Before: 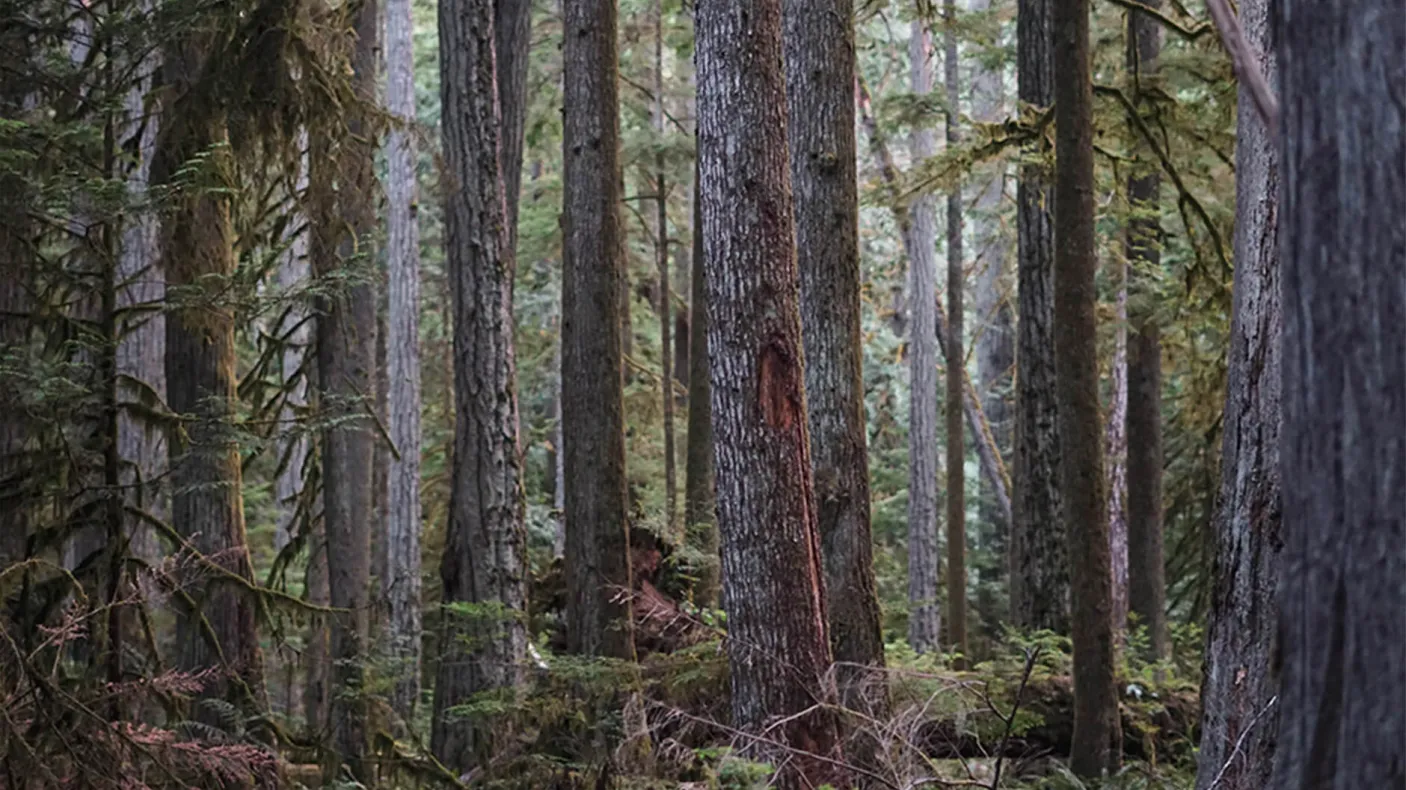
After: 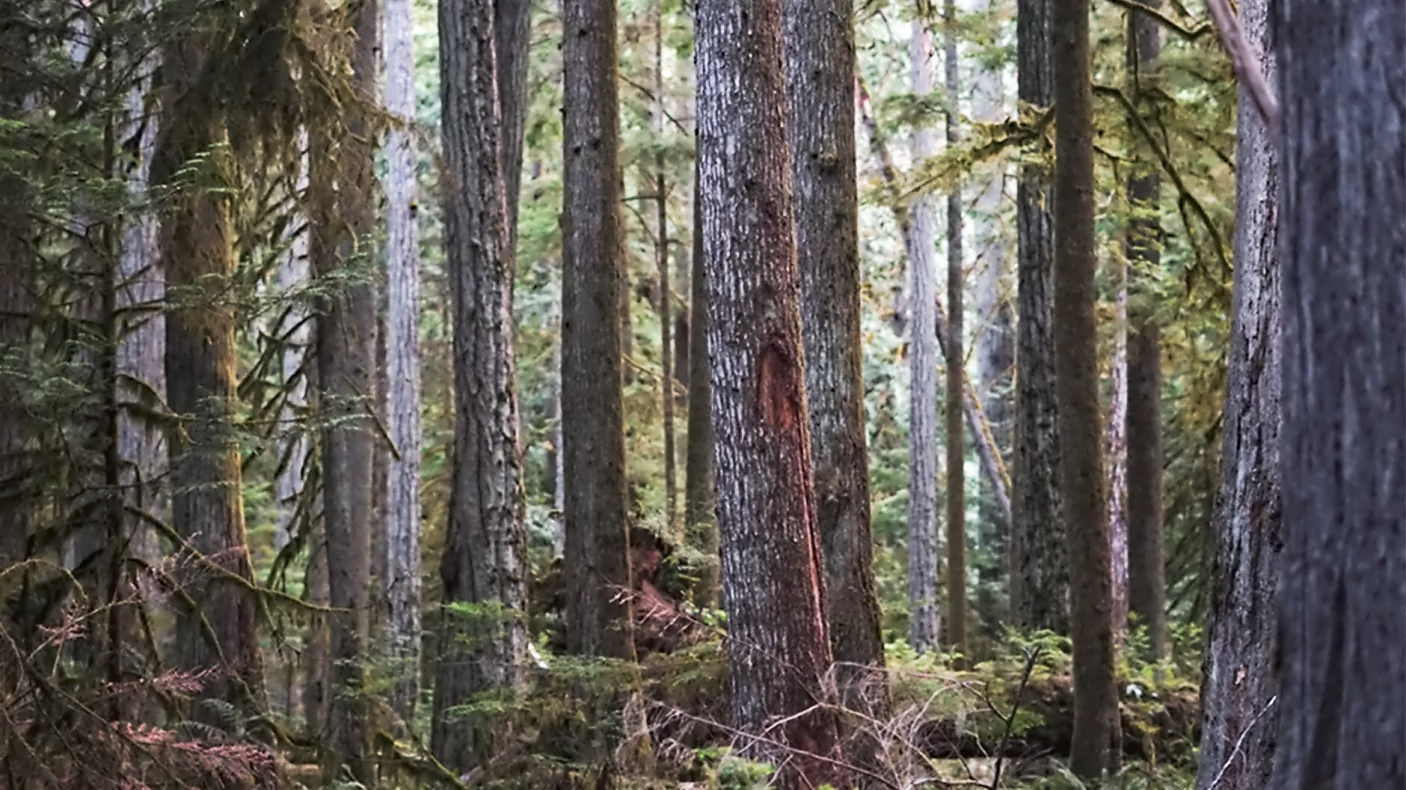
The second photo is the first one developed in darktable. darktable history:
tone curve: curves: ch0 [(0, 0) (0.003, 0.01) (0.011, 0.017) (0.025, 0.035) (0.044, 0.068) (0.069, 0.109) (0.1, 0.144) (0.136, 0.185) (0.177, 0.231) (0.224, 0.279) (0.277, 0.346) (0.335, 0.42) (0.399, 0.5) (0.468, 0.603) (0.543, 0.712) (0.623, 0.808) (0.709, 0.883) (0.801, 0.957) (0.898, 0.993) (1, 1)], preserve colors none
contrast equalizer: octaves 7, y [[0.5 ×6], [0.5 ×6], [0.5 ×6], [0, 0.033, 0.067, 0.1, 0.133, 0.167], [0, 0.05, 0.1, 0.15, 0.2, 0.25]]
haze removal: compatibility mode true, adaptive false
